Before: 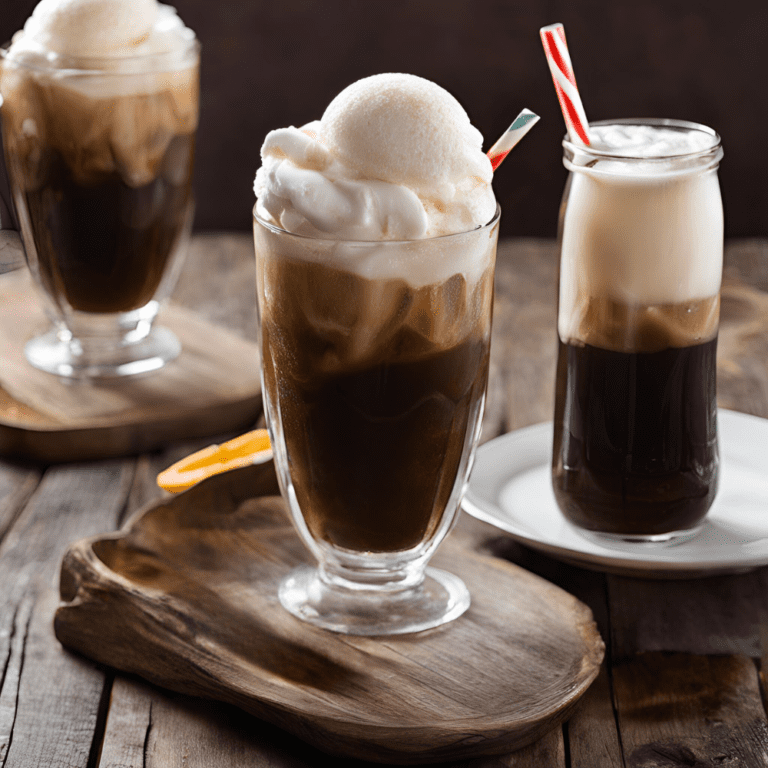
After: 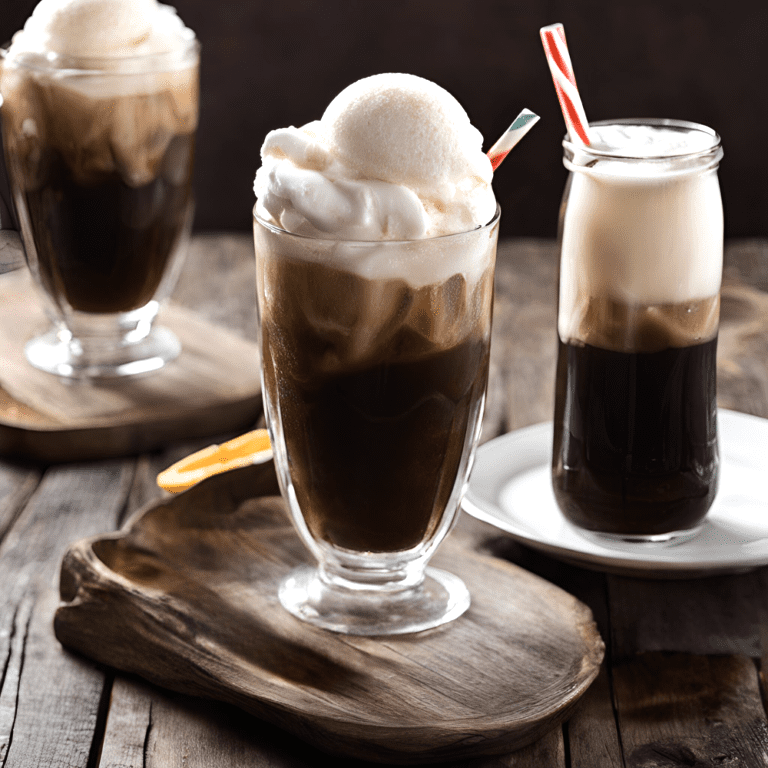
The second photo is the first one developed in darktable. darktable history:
tone equalizer: -8 EV -0.417 EV, -7 EV -0.389 EV, -6 EV -0.333 EV, -5 EV -0.222 EV, -3 EV 0.222 EV, -2 EV 0.333 EV, -1 EV 0.389 EV, +0 EV 0.417 EV, edges refinement/feathering 500, mask exposure compensation -1.57 EV, preserve details no
contrast brightness saturation: saturation -0.17
